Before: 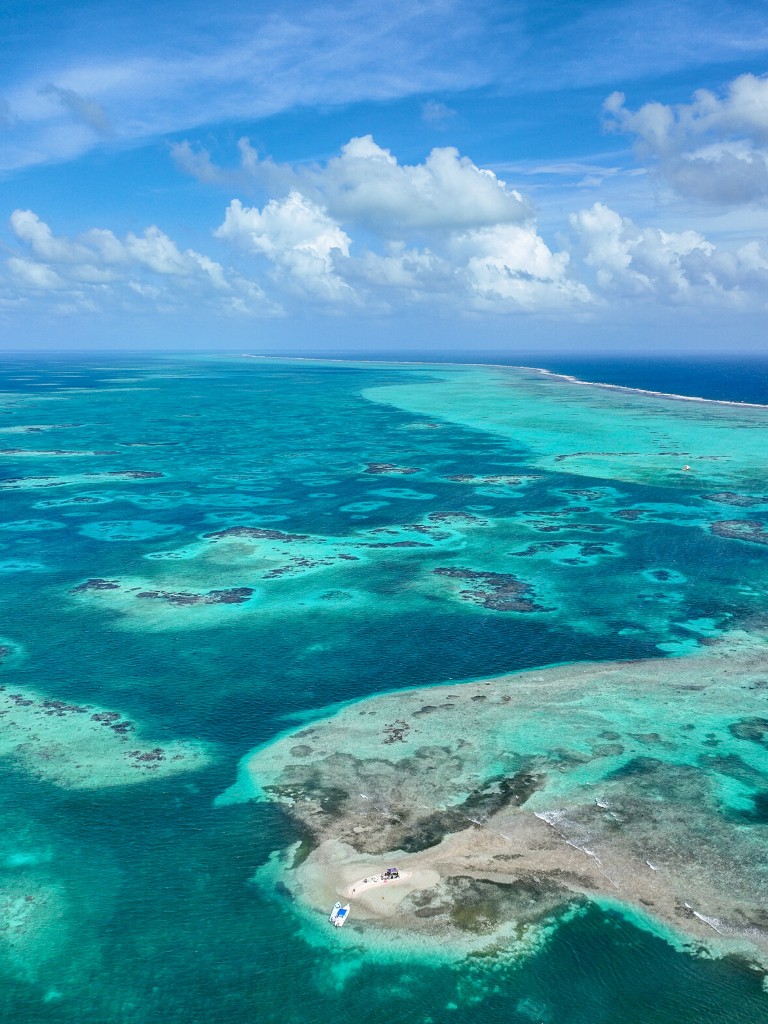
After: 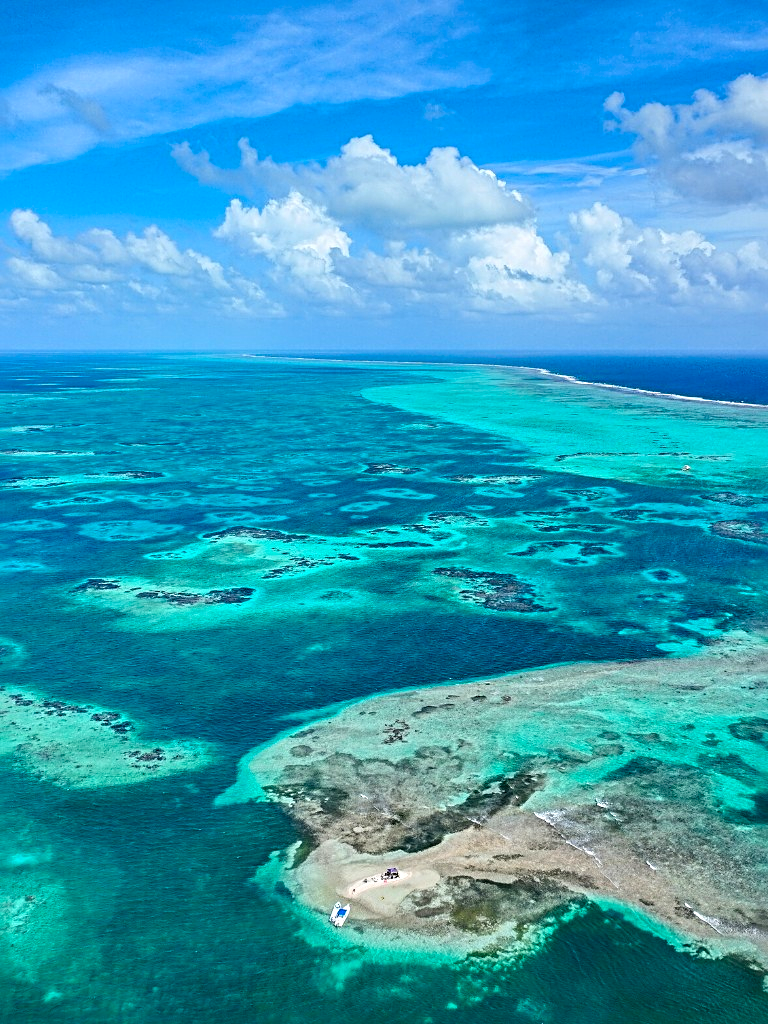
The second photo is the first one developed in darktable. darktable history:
contrast brightness saturation: contrast 0.09, saturation 0.28
sharpen: radius 4.883
